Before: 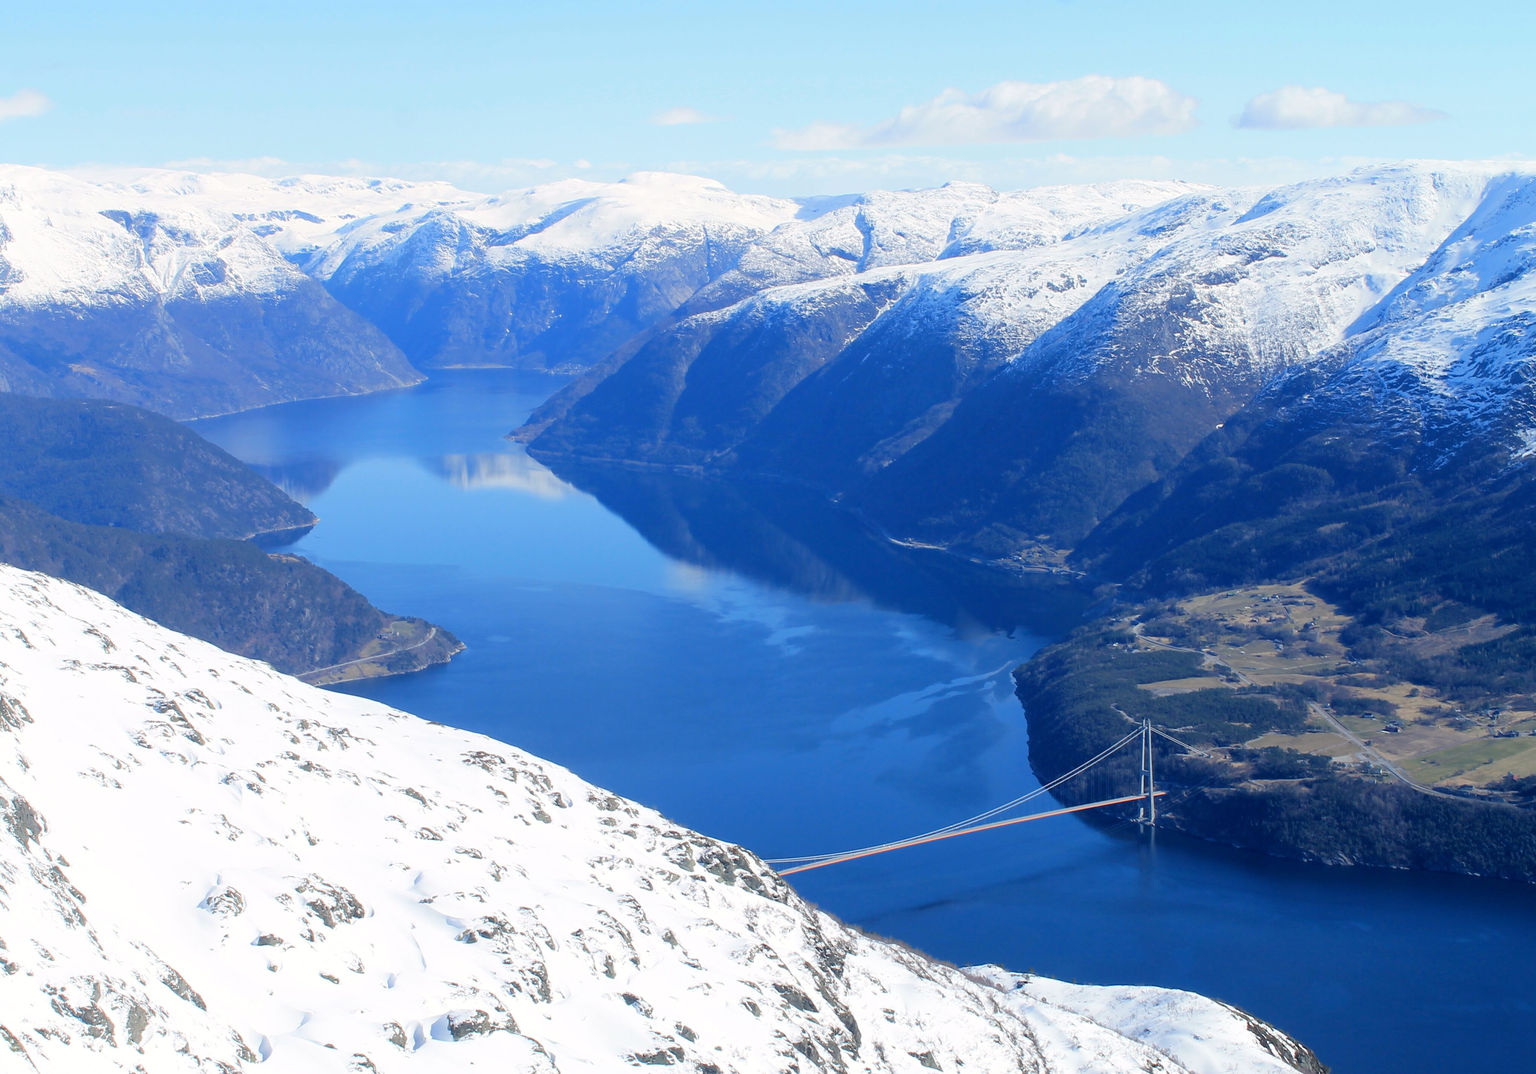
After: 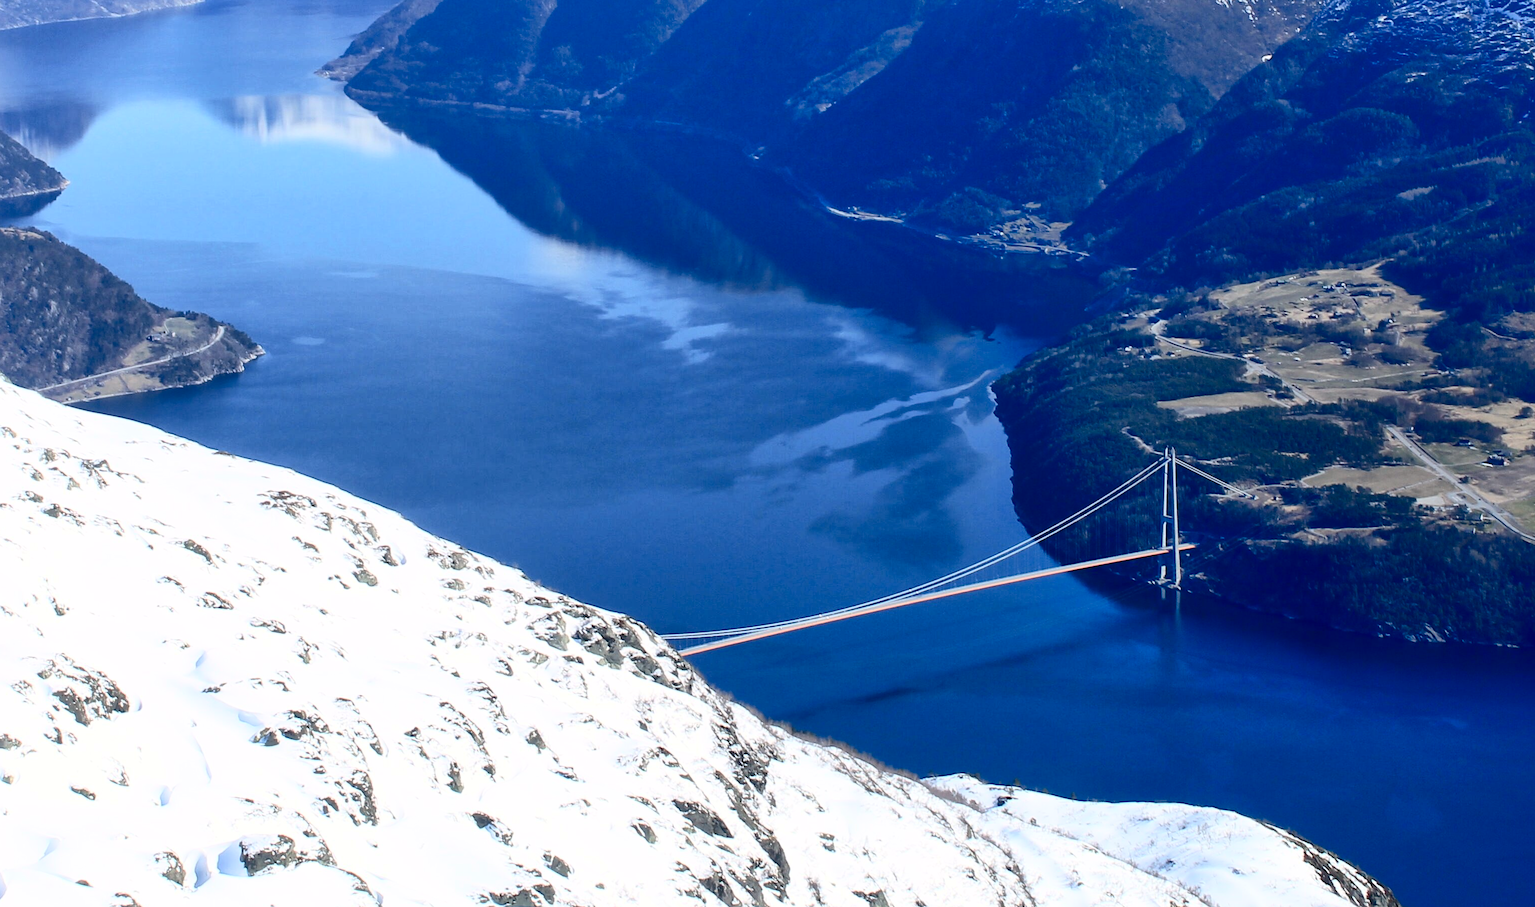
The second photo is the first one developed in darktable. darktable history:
crop and rotate: left 17.43%, top 35.657%, right 7.395%, bottom 0.838%
shadows and highlights: on, module defaults
contrast brightness saturation: contrast 0.483, saturation -0.091
